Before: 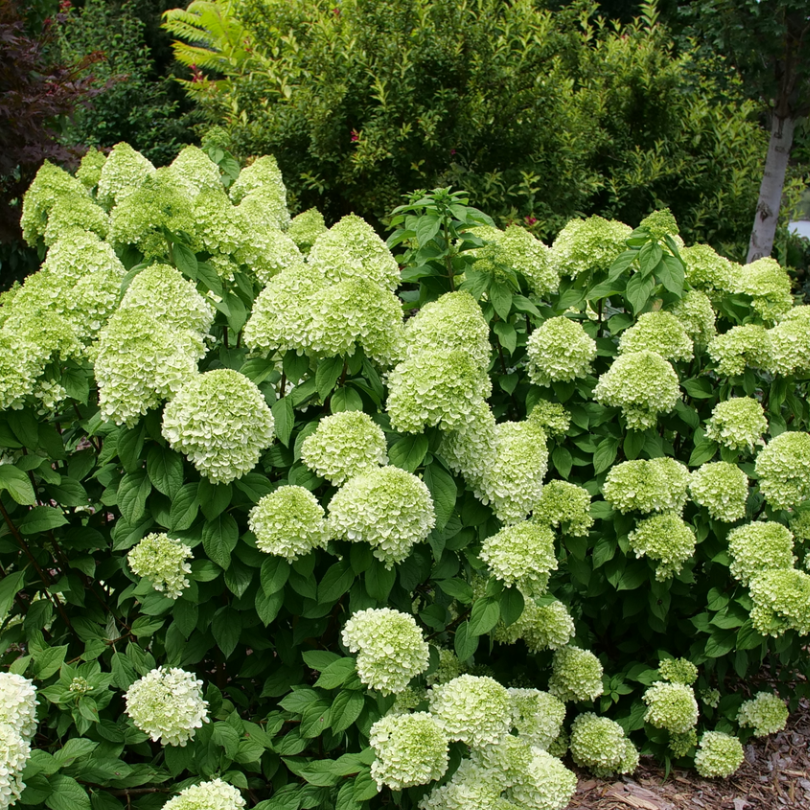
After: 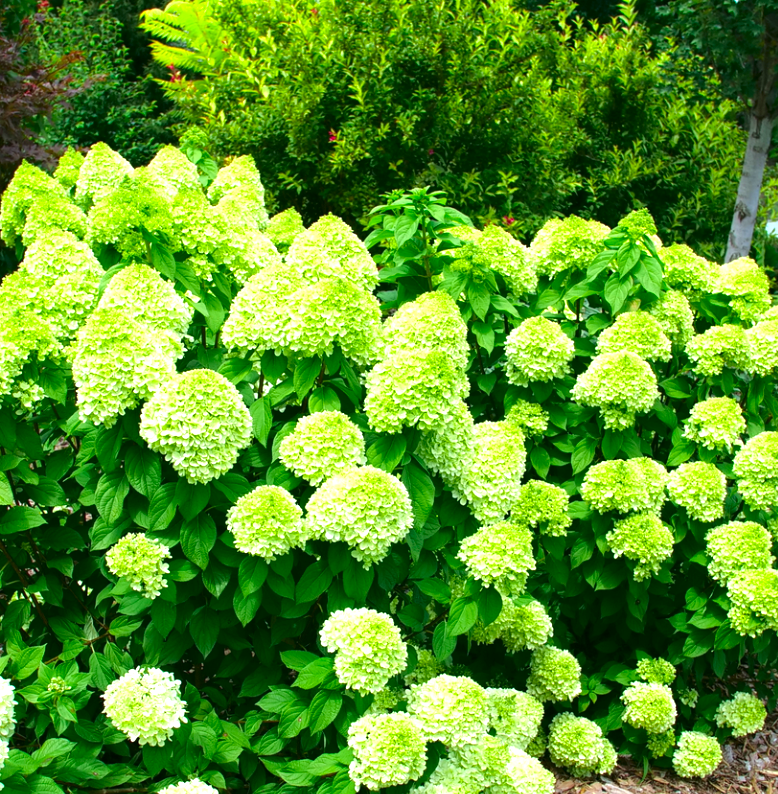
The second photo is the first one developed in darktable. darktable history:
crop and rotate: left 2.728%, right 1.107%, bottom 1.927%
exposure: exposure 1.066 EV, compensate exposure bias true, compensate highlight preservation false
color correction: highlights a* -7.35, highlights b* 1.23, shadows a* -3.8, saturation 1.39
tone equalizer: mask exposure compensation -0.493 EV
